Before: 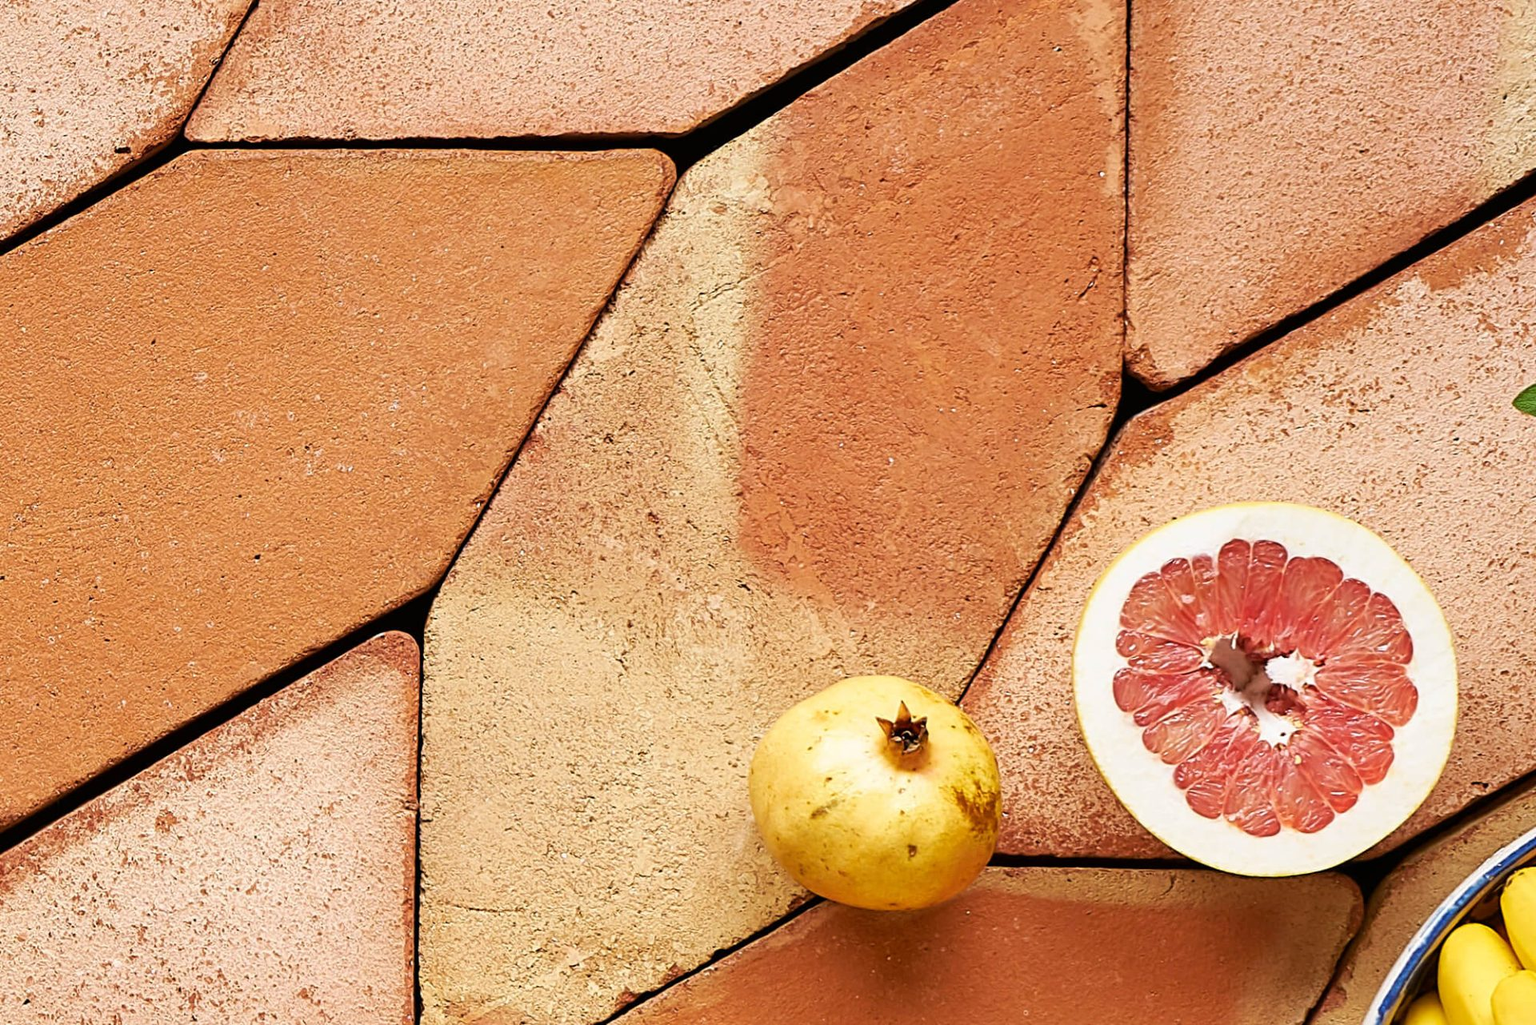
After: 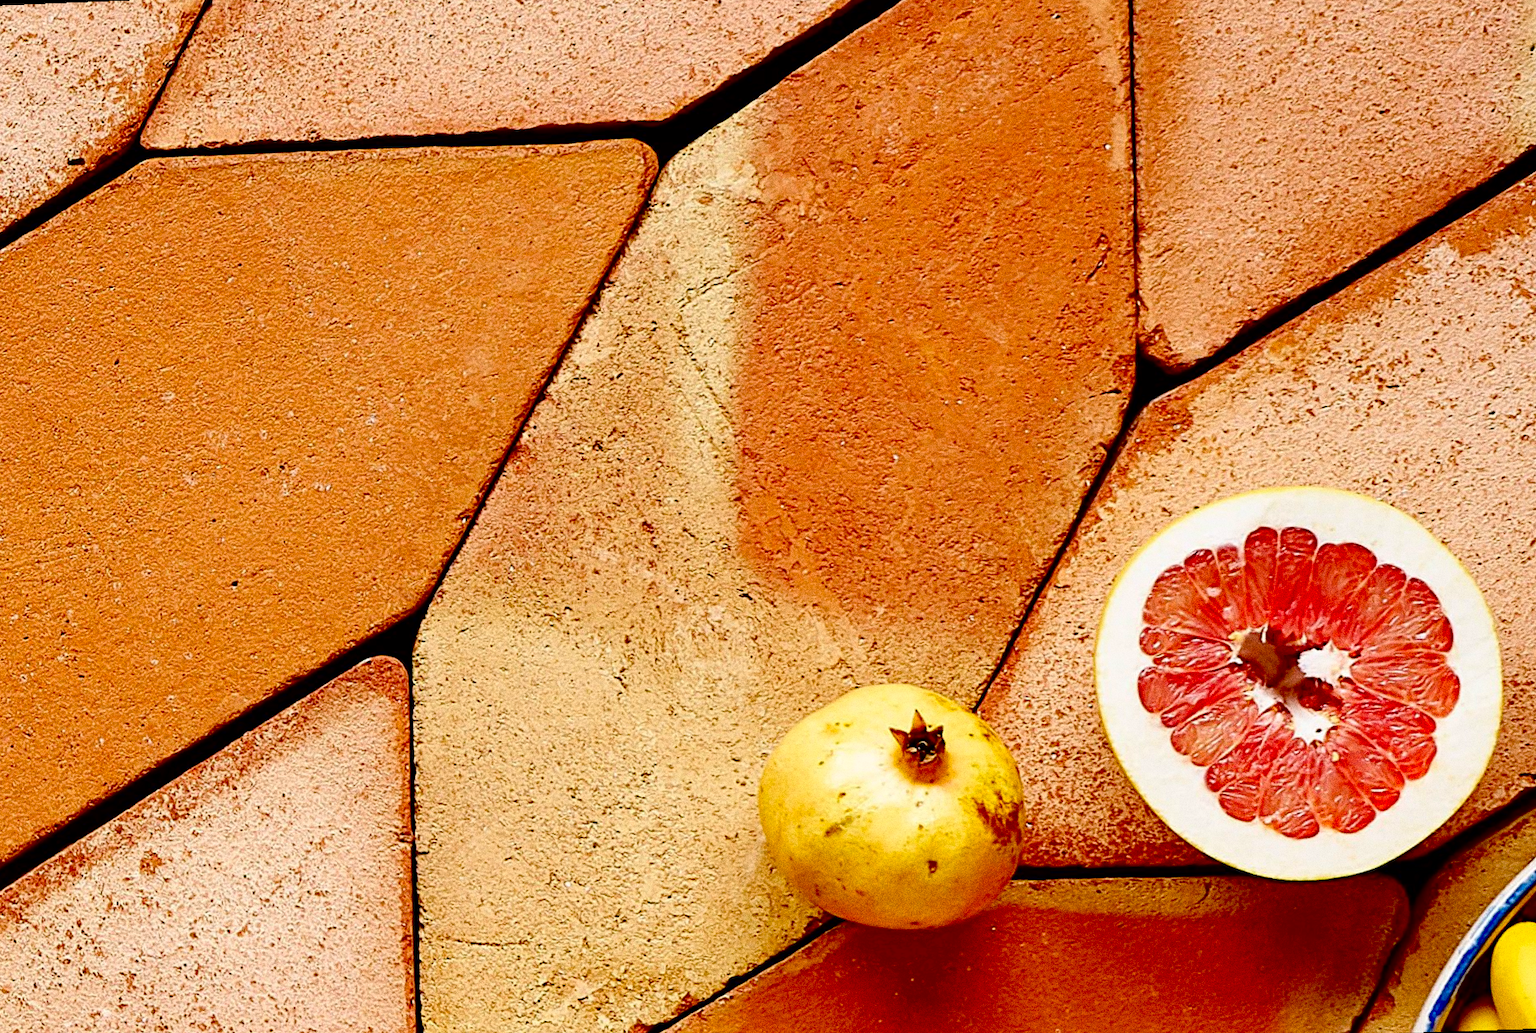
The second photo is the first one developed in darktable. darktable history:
grain: coarseness 0.09 ISO, strength 40%
exposure: black level correction 0.056, compensate highlight preservation false
rotate and perspective: rotation -2.12°, lens shift (vertical) 0.009, lens shift (horizontal) -0.008, automatic cropping original format, crop left 0.036, crop right 0.964, crop top 0.05, crop bottom 0.959
contrast brightness saturation: contrast 0.04, saturation 0.16
